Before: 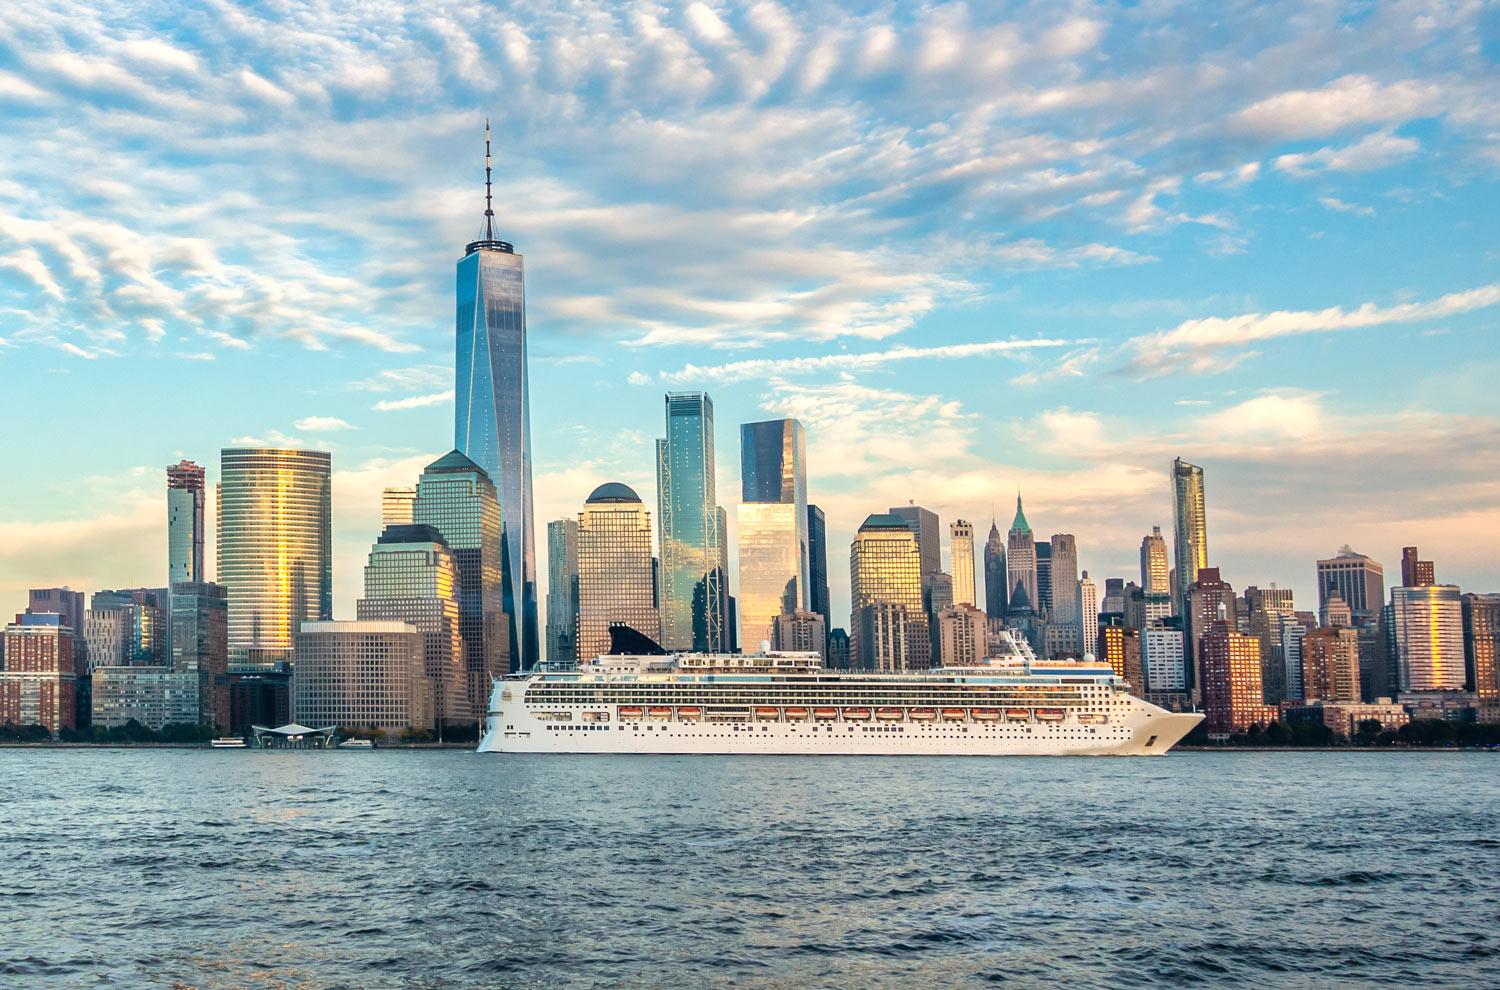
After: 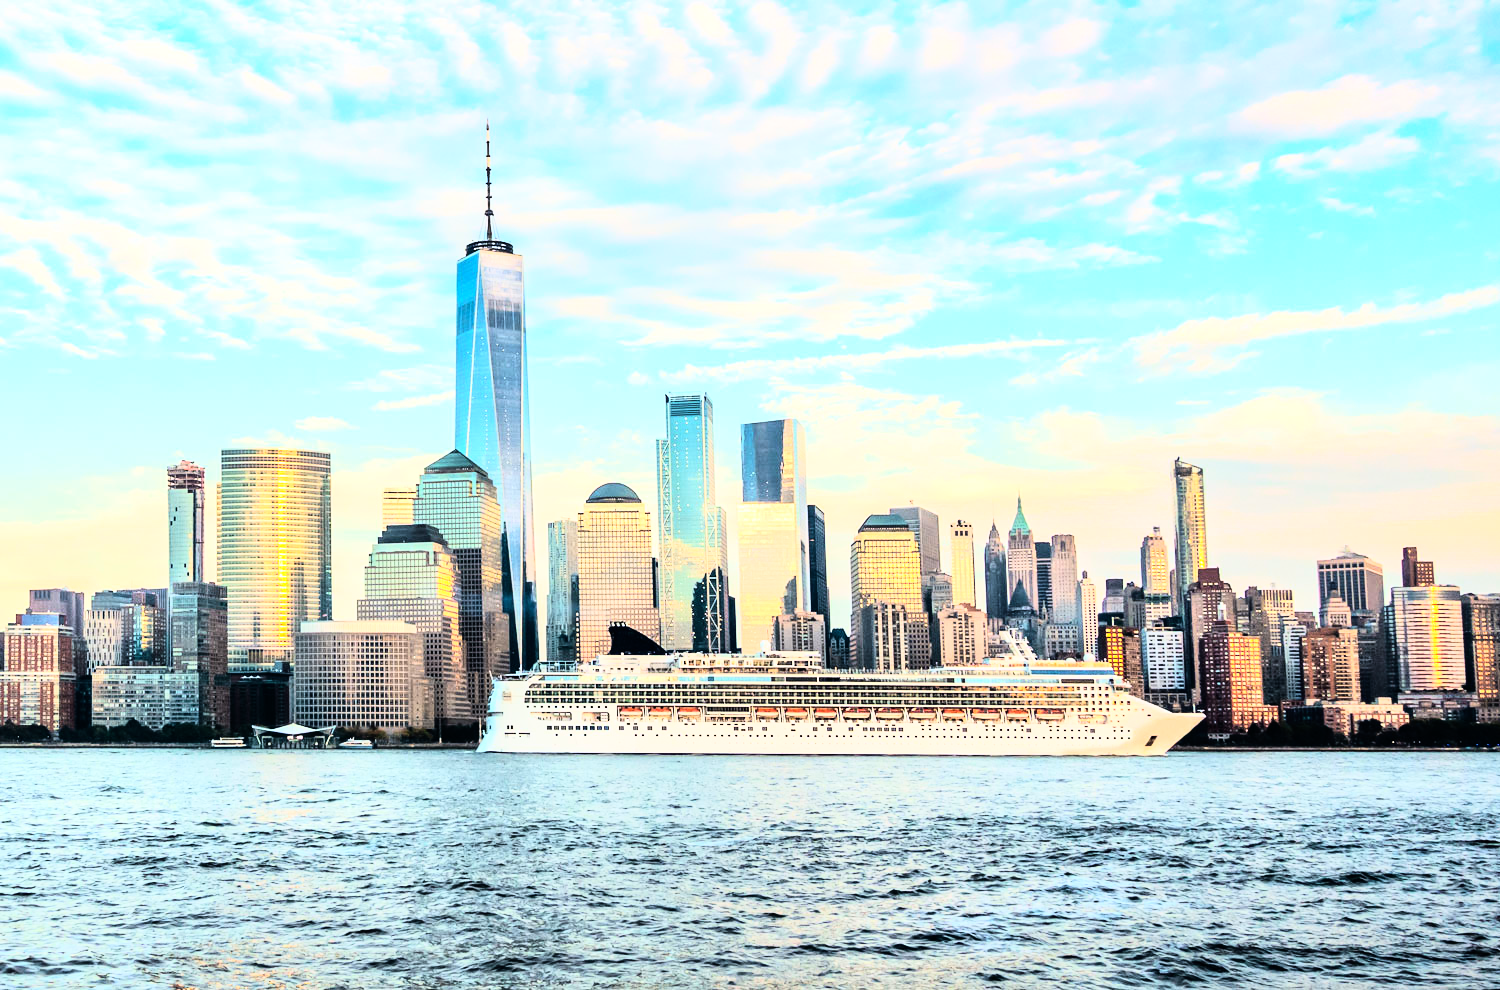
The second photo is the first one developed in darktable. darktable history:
rgb curve: curves: ch0 [(0, 0) (0.21, 0.15) (0.24, 0.21) (0.5, 0.75) (0.75, 0.96) (0.89, 0.99) (1, 1)]; ch1 [(0, 0.02) (0.21, 0.13) (0.25, 0.2) (0.5, 0.67) (0.75, 0.9) (0.89, 0.97) (1, 1)]; ch2 [(0, 0.02) (0.21, 0.13) (0.25, 0.2) (0.5, 0.67) (0.75, 0.9) (0.89, 0.97) (1, 1)], compensate middle gray true
white balance: emerald 1
